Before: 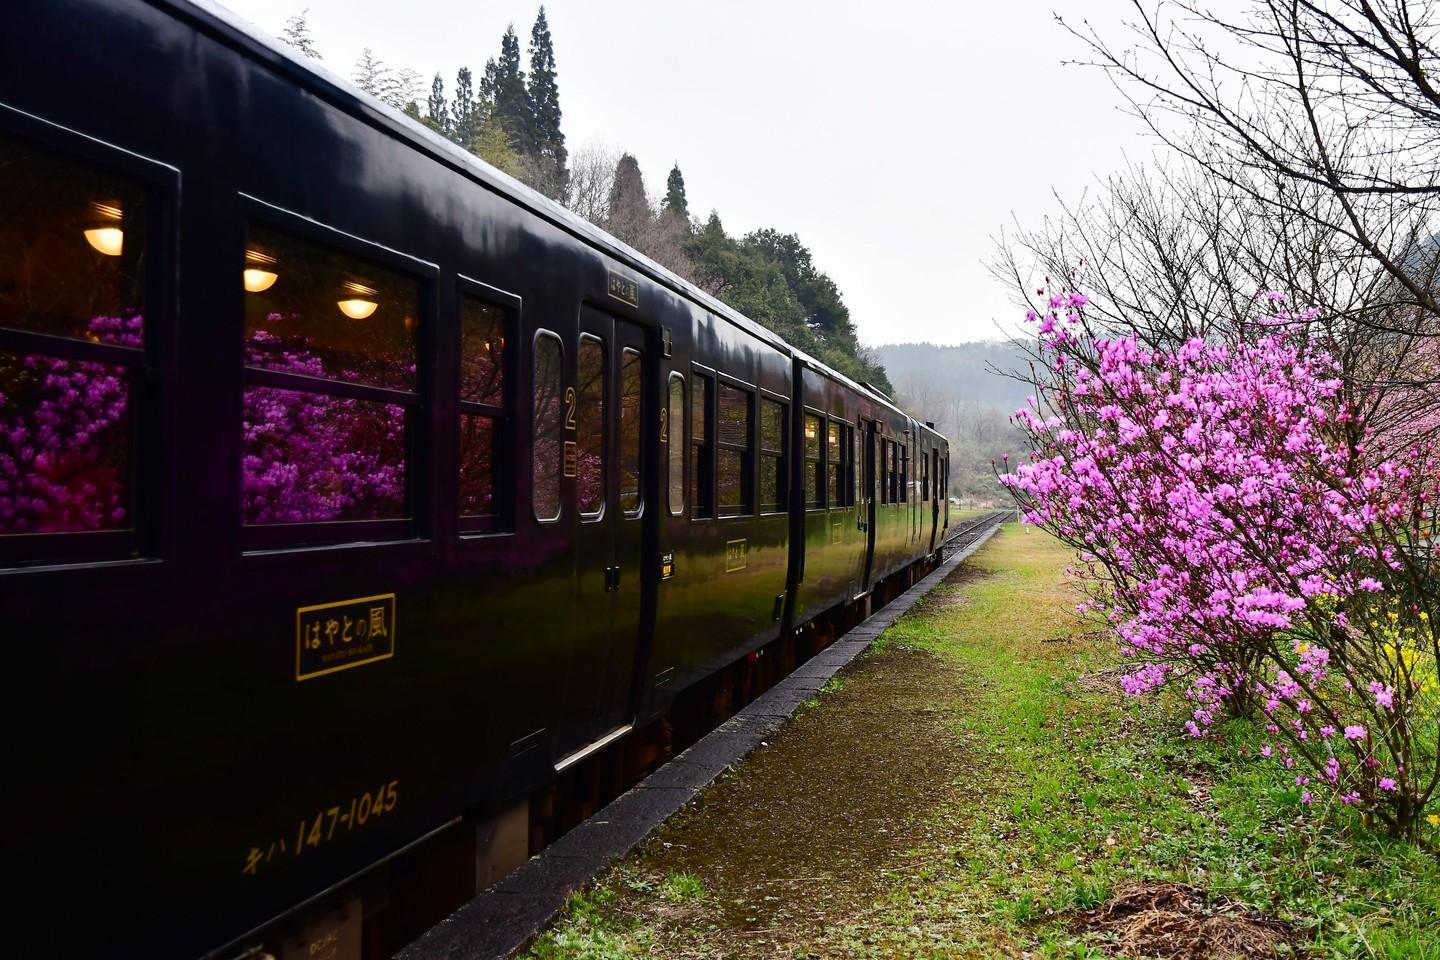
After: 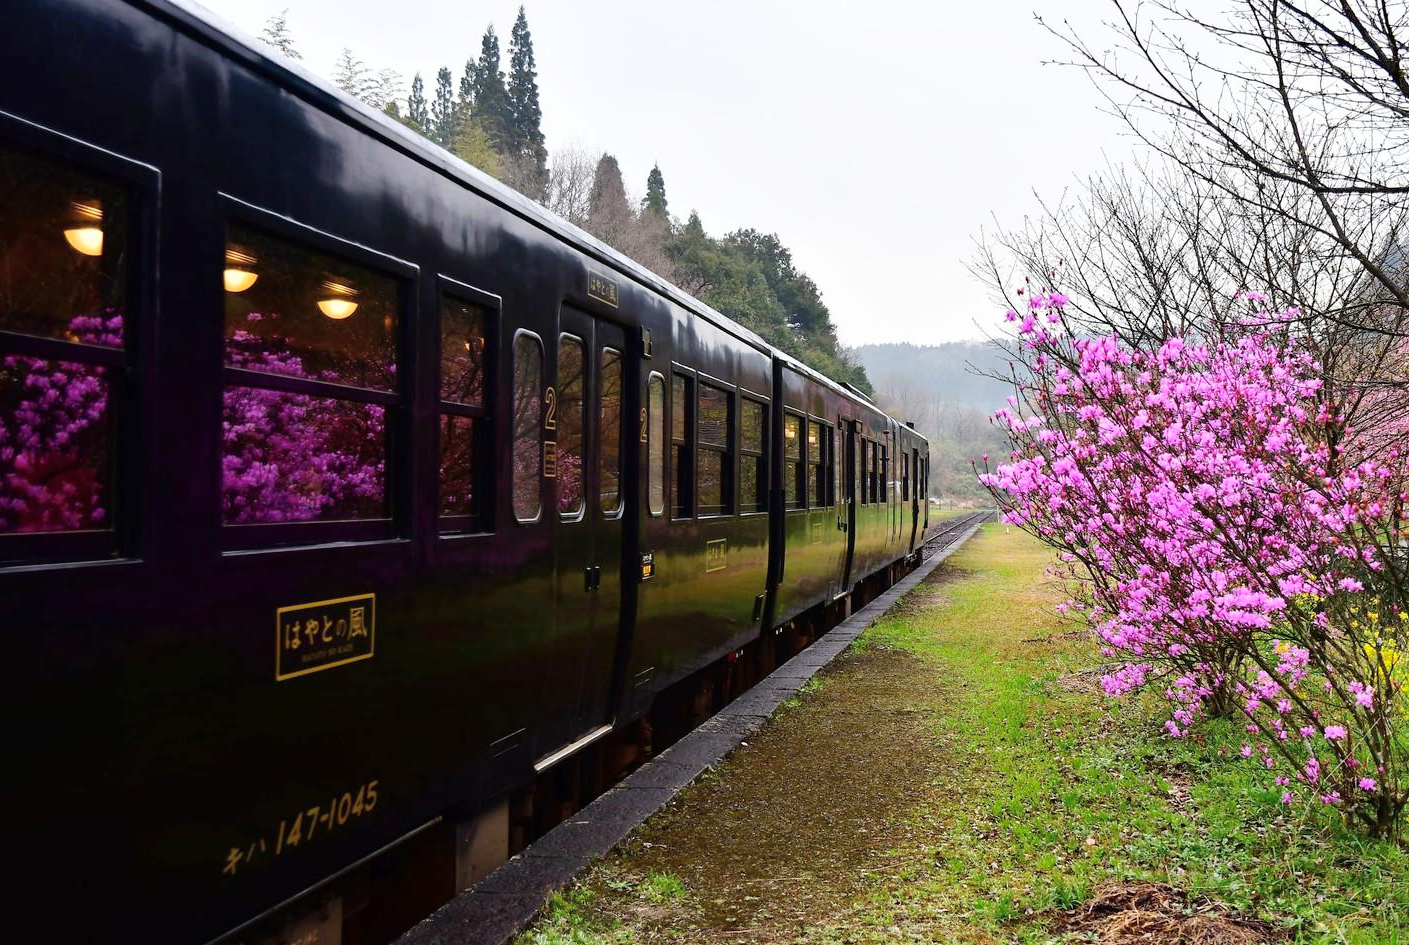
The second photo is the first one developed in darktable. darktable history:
crop and rotate: left 1.451%, right 0.649%, bottom 1.526%
tone curve: curves: ch0 [(0, 0) (0.004, 0.008) (0.077, 0.156) (0.169, 0.29) (0.774, 0.774) (1, 1)], color space Lab, independent channels, preserve colors none
contrast brightness saturation: contrast 0.152, brightness -0.013, saturation 0.096
